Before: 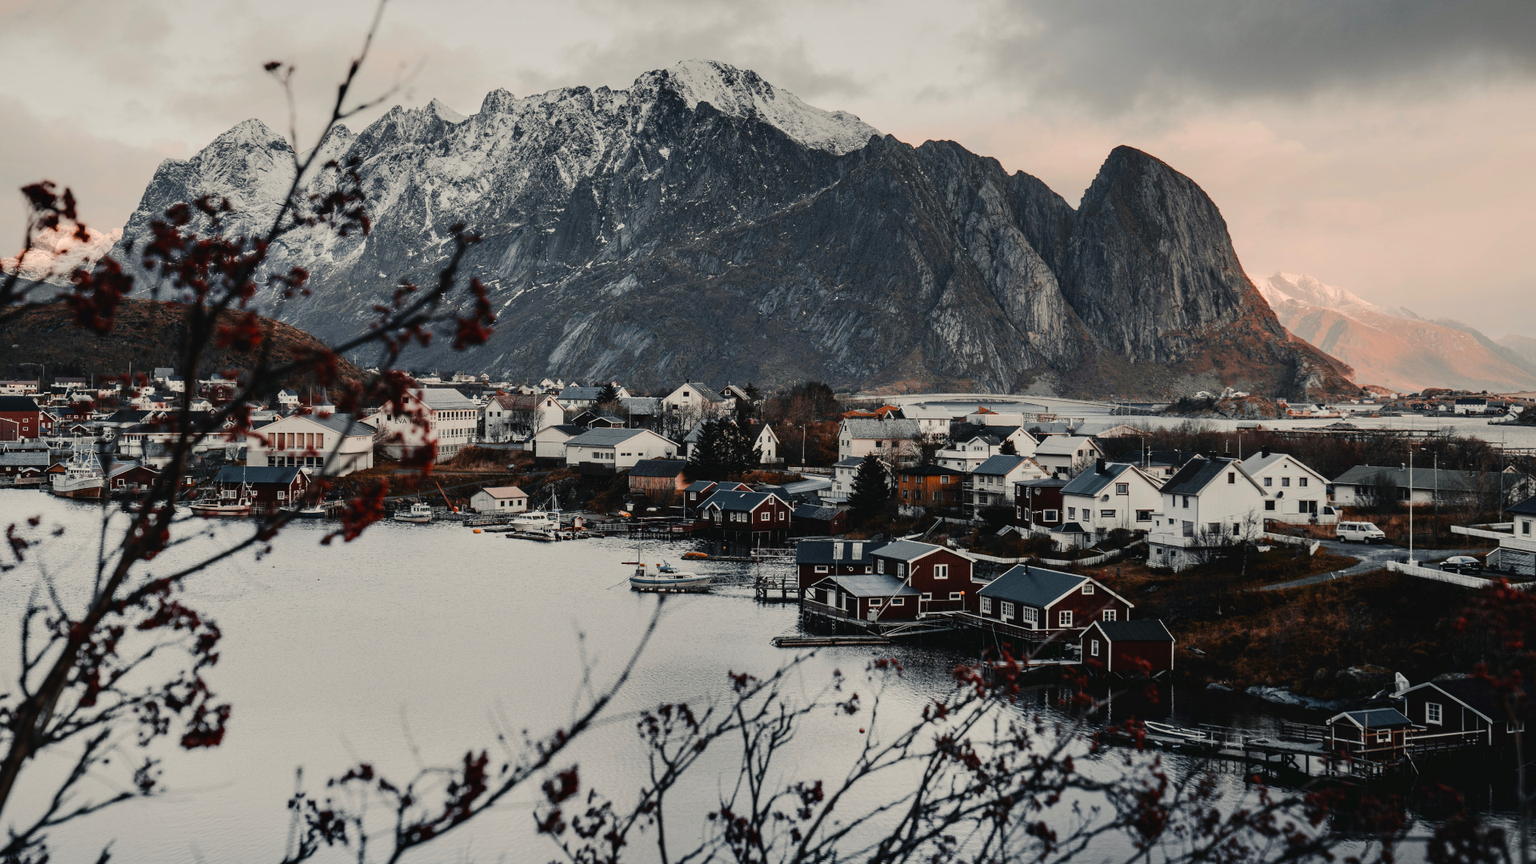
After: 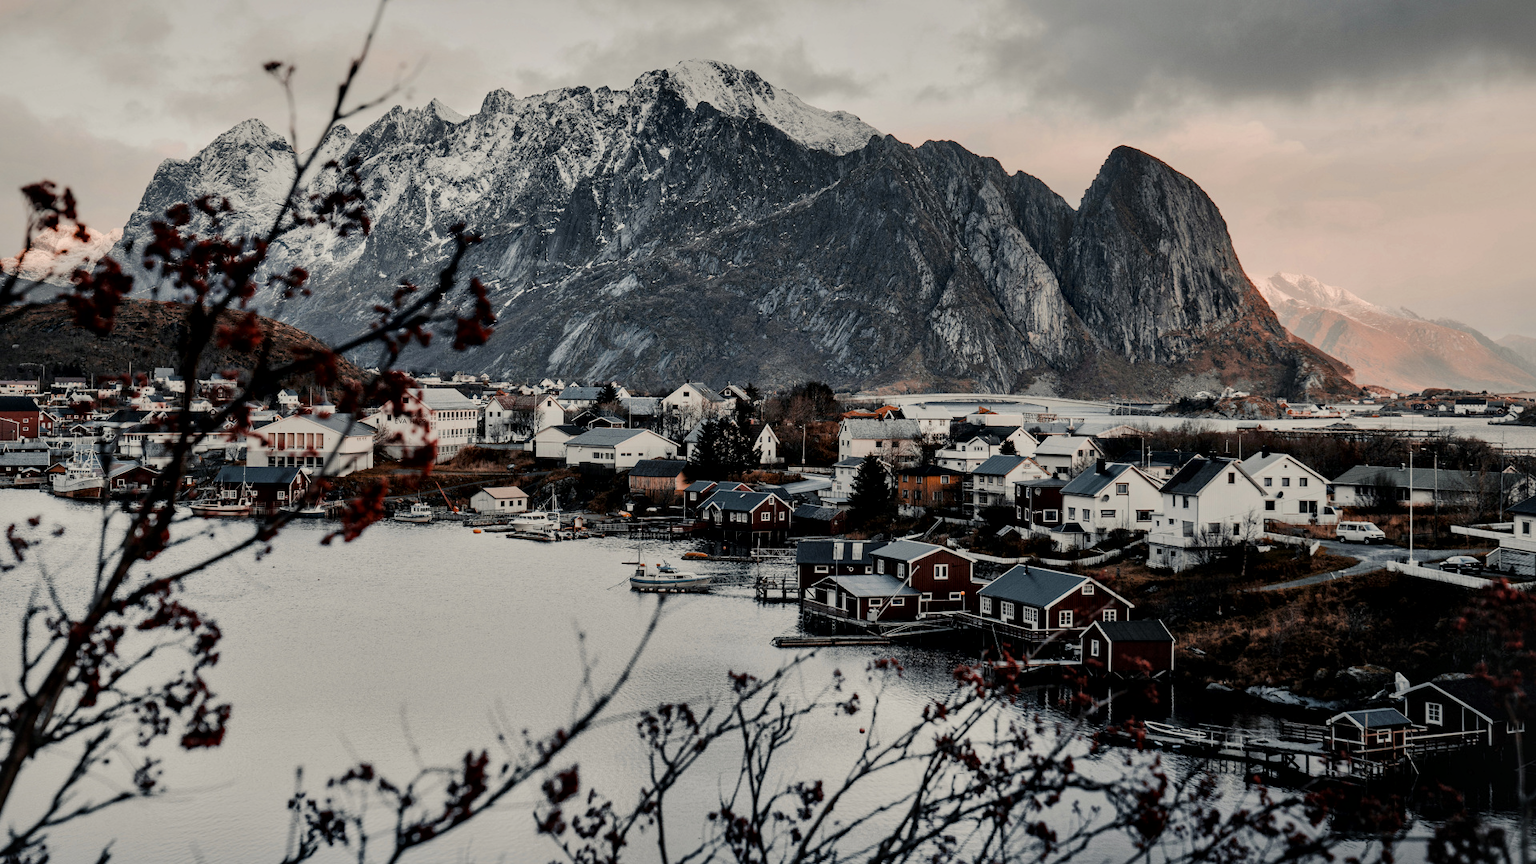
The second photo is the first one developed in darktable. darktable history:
local contrast: mode bilateral grid, contrast 21, coarseness 51, detail 179%, midtone range 0.2
filmic rgb: black relative exposure -14.95 EV, white relative exposure 3 EV, threshold 5.94 EV, target black luminance 0%, hardness 9.35, latitude 98.36%, contrast 0.912, shadows ↔ highlights balance 0.491%, enable highlight reconstruction true
